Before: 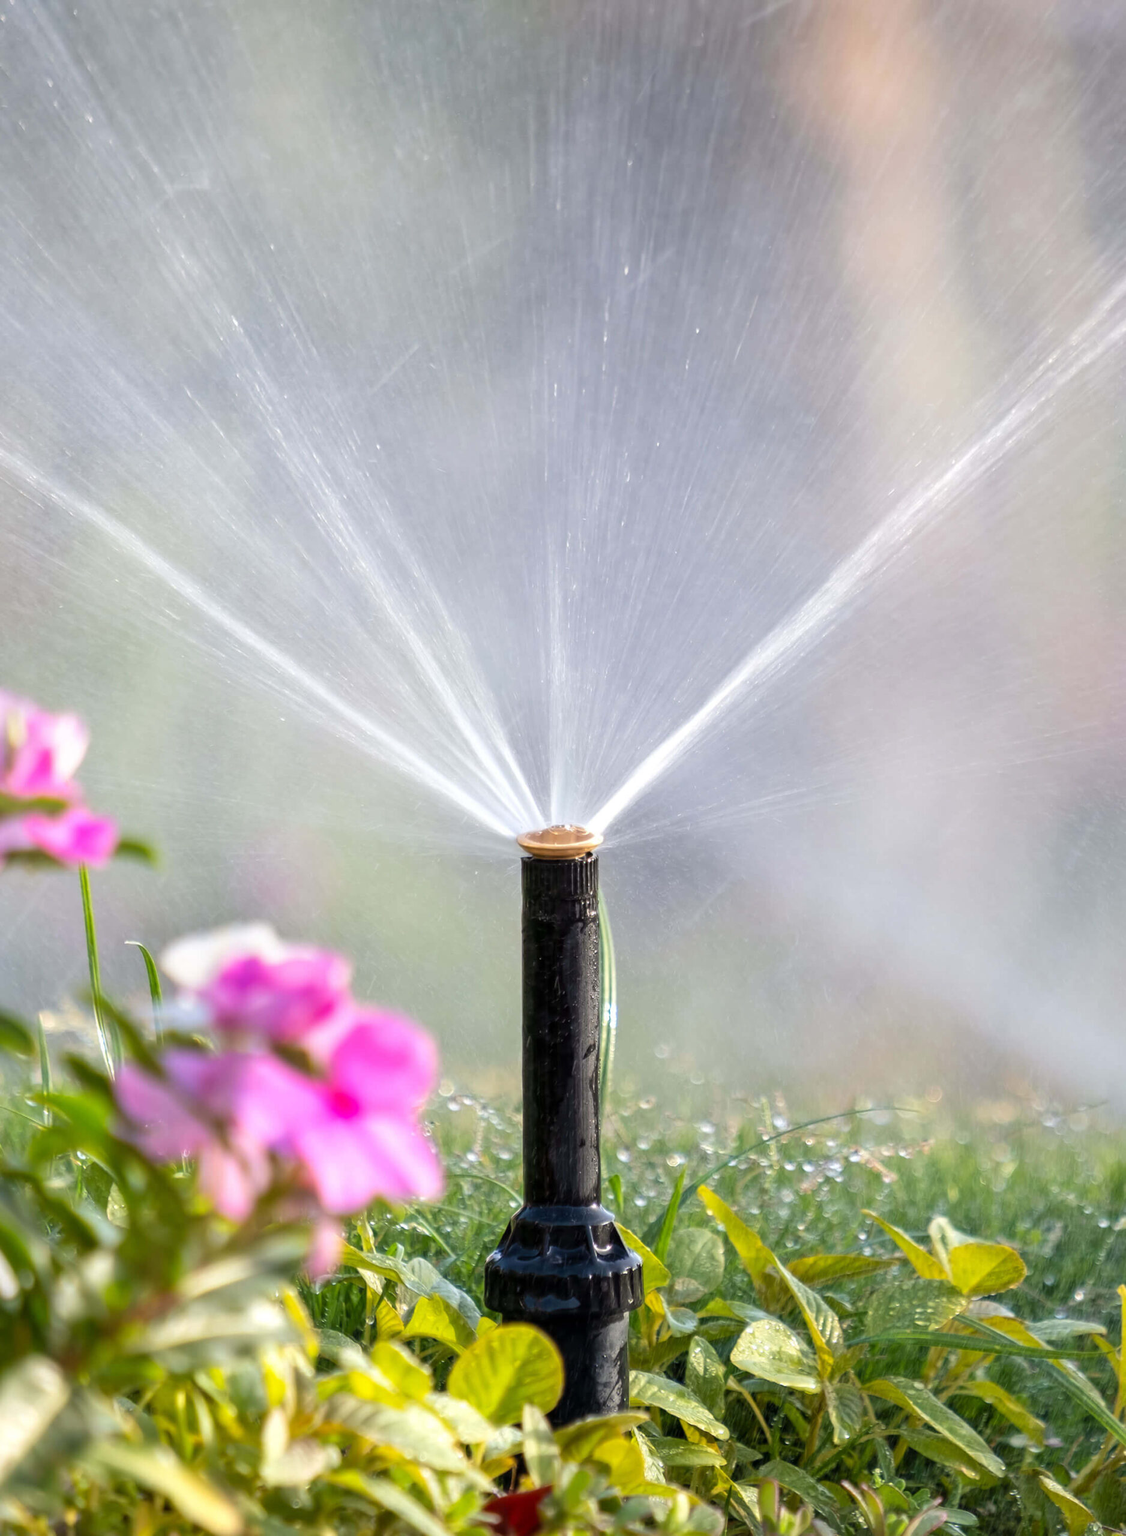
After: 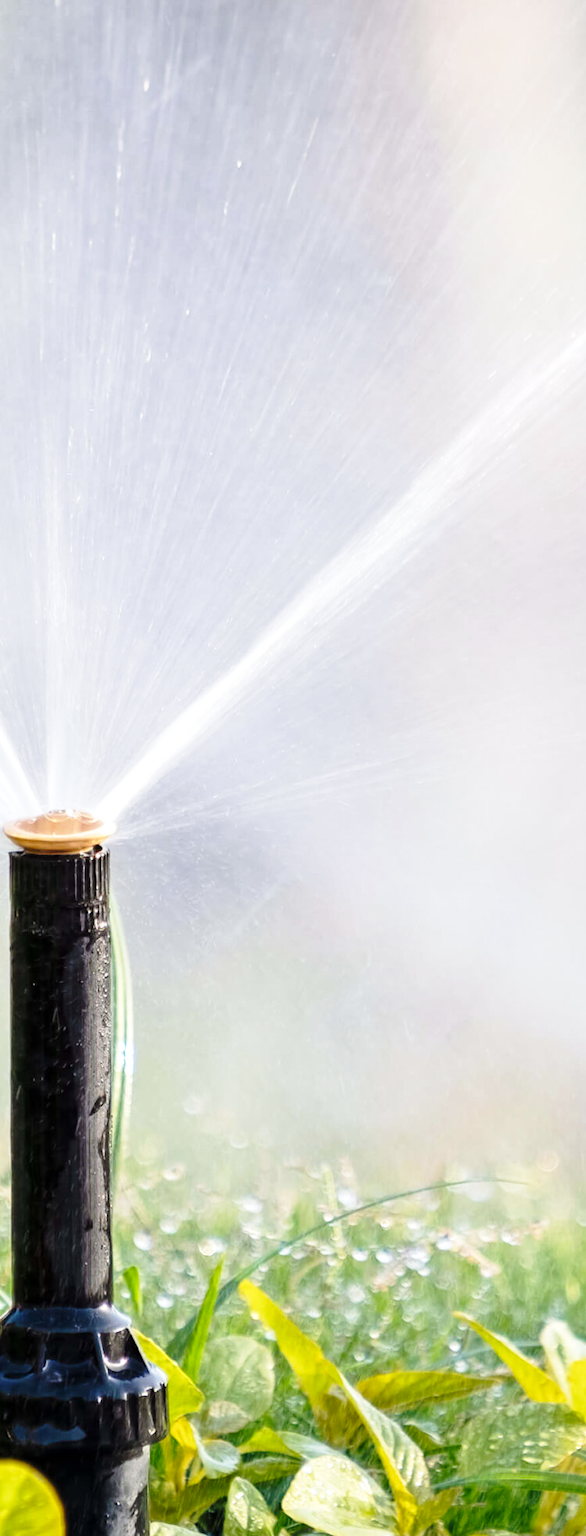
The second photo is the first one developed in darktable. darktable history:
crop: left 45.721%, top 13.393%, right 14.118%, bottom 10.01%
base curve: curves: ch0 [(0, 0) (0.028, 0.03) (0.121, 0.232) (0.46, 0.748) (0.859, 0.968) (1, 1)], preserve colors none
